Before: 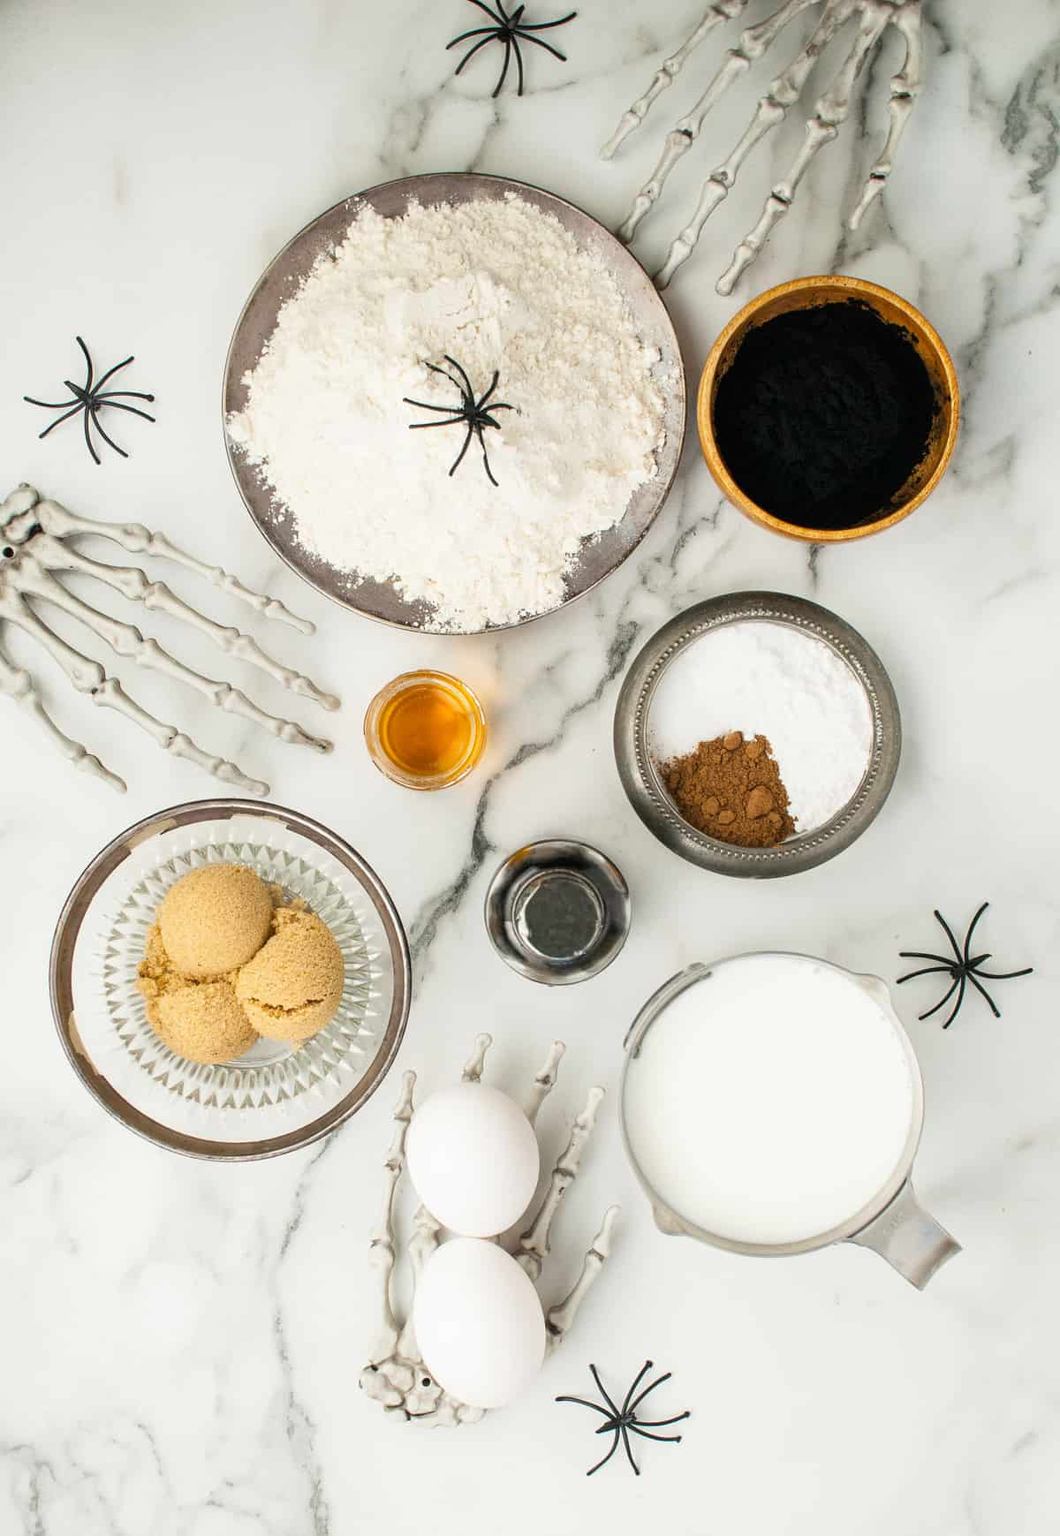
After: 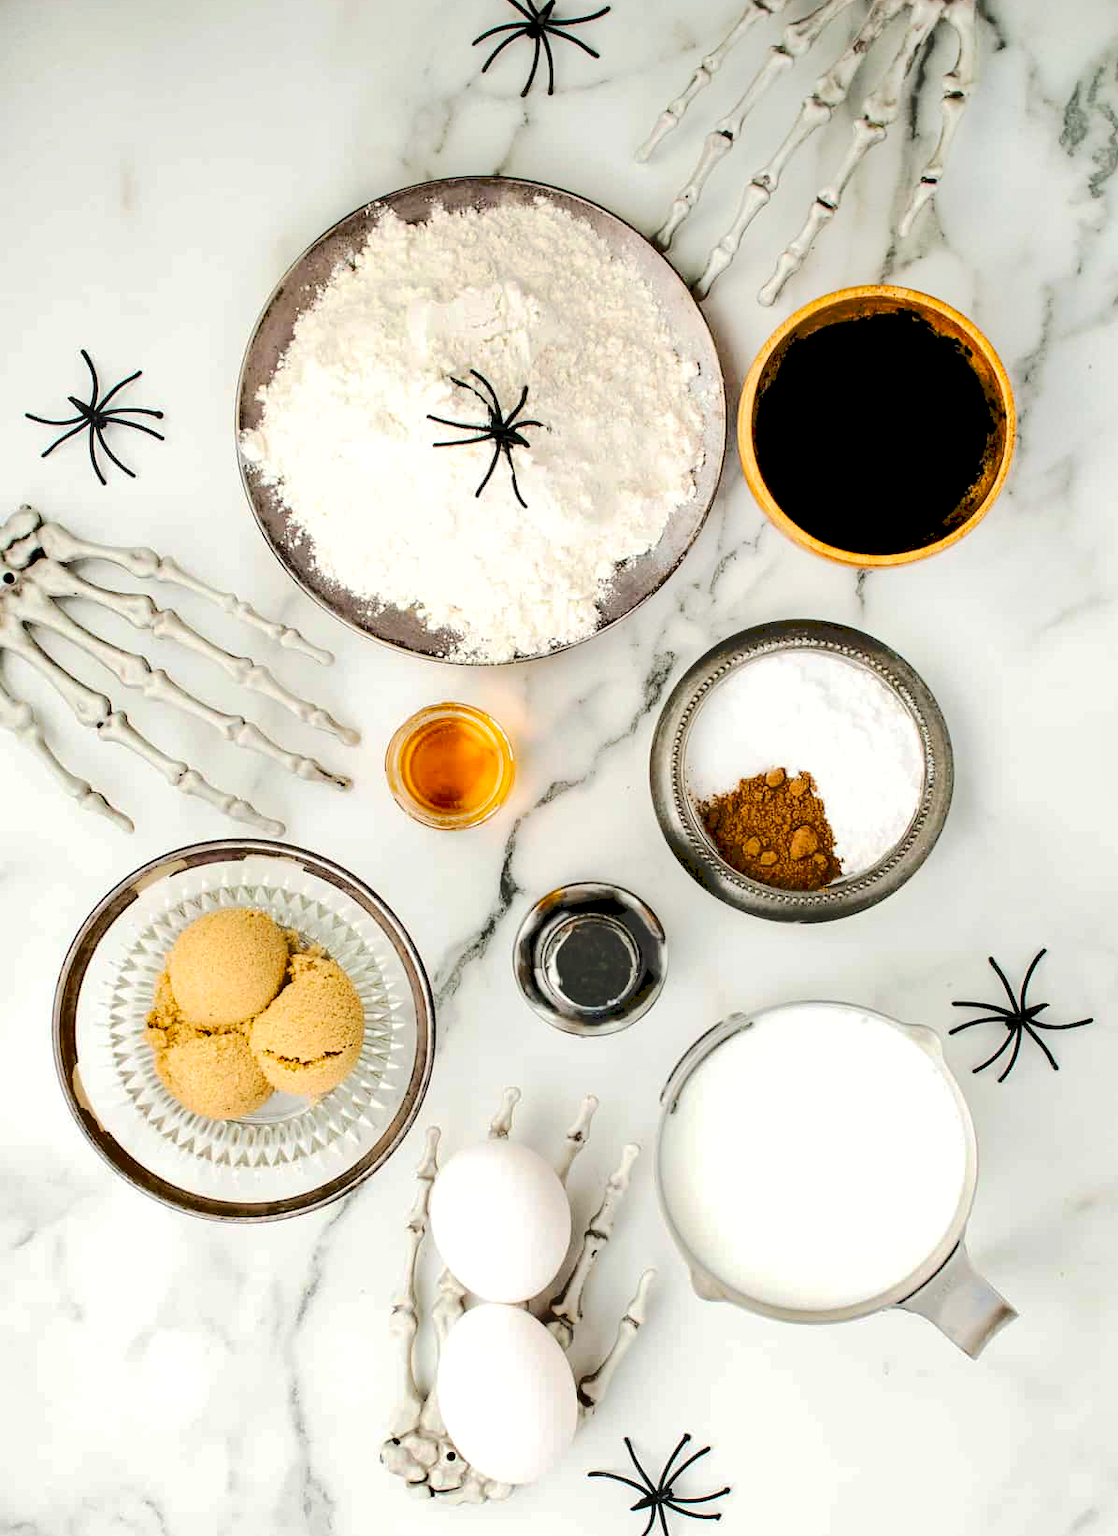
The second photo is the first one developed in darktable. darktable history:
shadows and highlights: shadows 22.7, highlights -48.71, soften with gaussian
rgb curve: curves: ch0 [(0, 0) (0.284, 0.292) (0.505, 0.644) (1, 1)], compensate middle gray true
crop: top 0.448%, right 0.264%, bottom 5.045%
white balance: emerald 1
tone curve: curves: ch0 [(0, 0) (0.003, 0.211) (0.011, 0.211) (0.025, 0.215) (0.044, 0.218) (0.069, 0.224) (0.1, 0.227) (0.136, 0.233) (0.177, 0.247) (0.224, 0.275) (0.277, 0.309) (0.335, 0.366) (0.399, 0.438) (0.468, 0.515) (0.543, 0.586) (0.623, 0.658) (0.709, 0.735) (0.801, 0.821) (0.898, 0.889) (1, 1)], preserve colors none
exposure: black level correction 0.025, exposure 0.182 EV, compensate highlight preservation false
